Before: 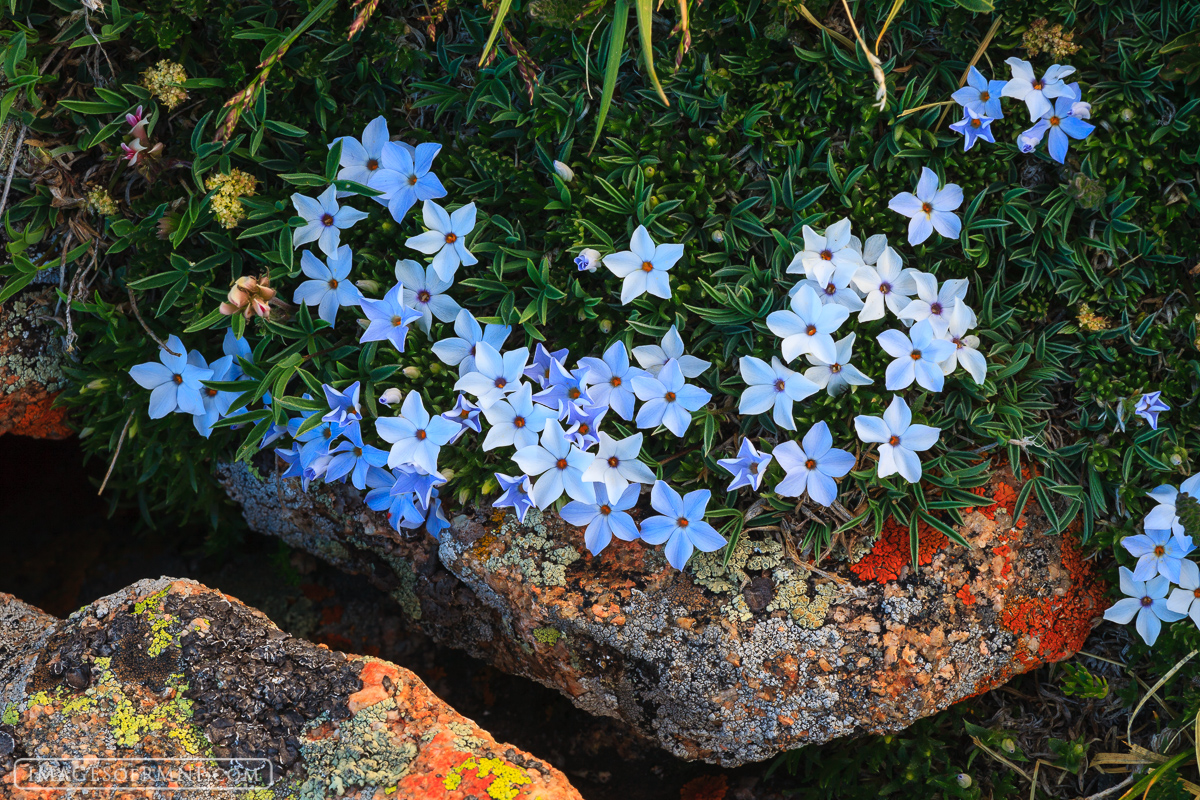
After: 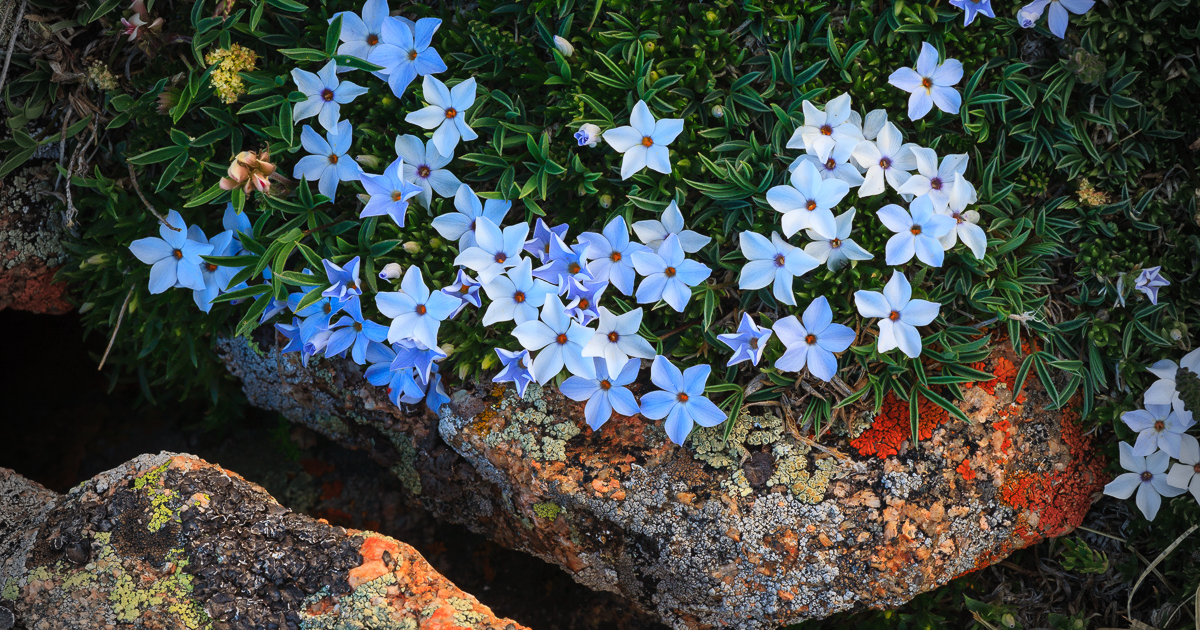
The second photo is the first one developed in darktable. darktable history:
vignetting: fall-off start 77.18%, fall-off radius 27.28%, width/height ratio 0.97
crop and rotate: top 15.727%, bottom 5.404%
